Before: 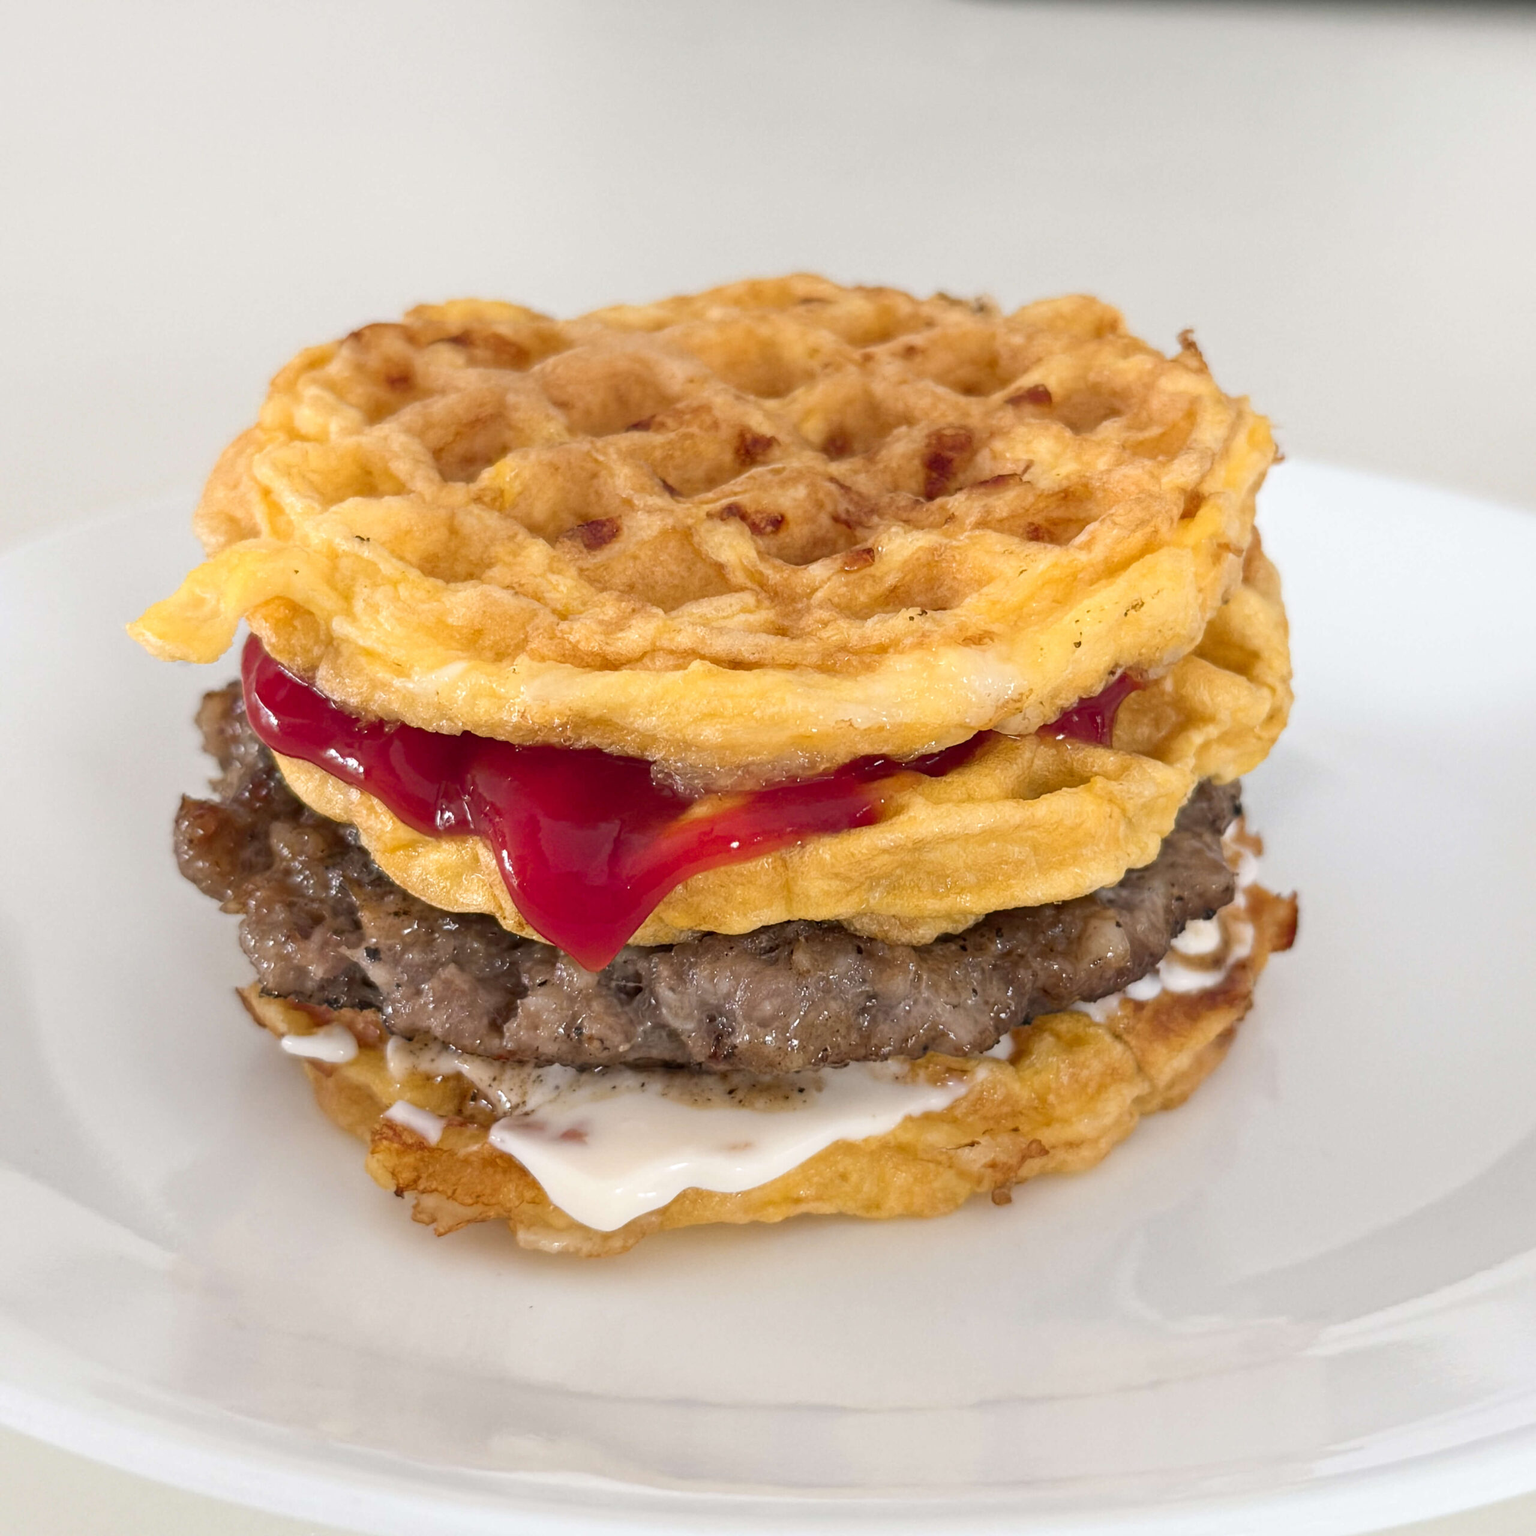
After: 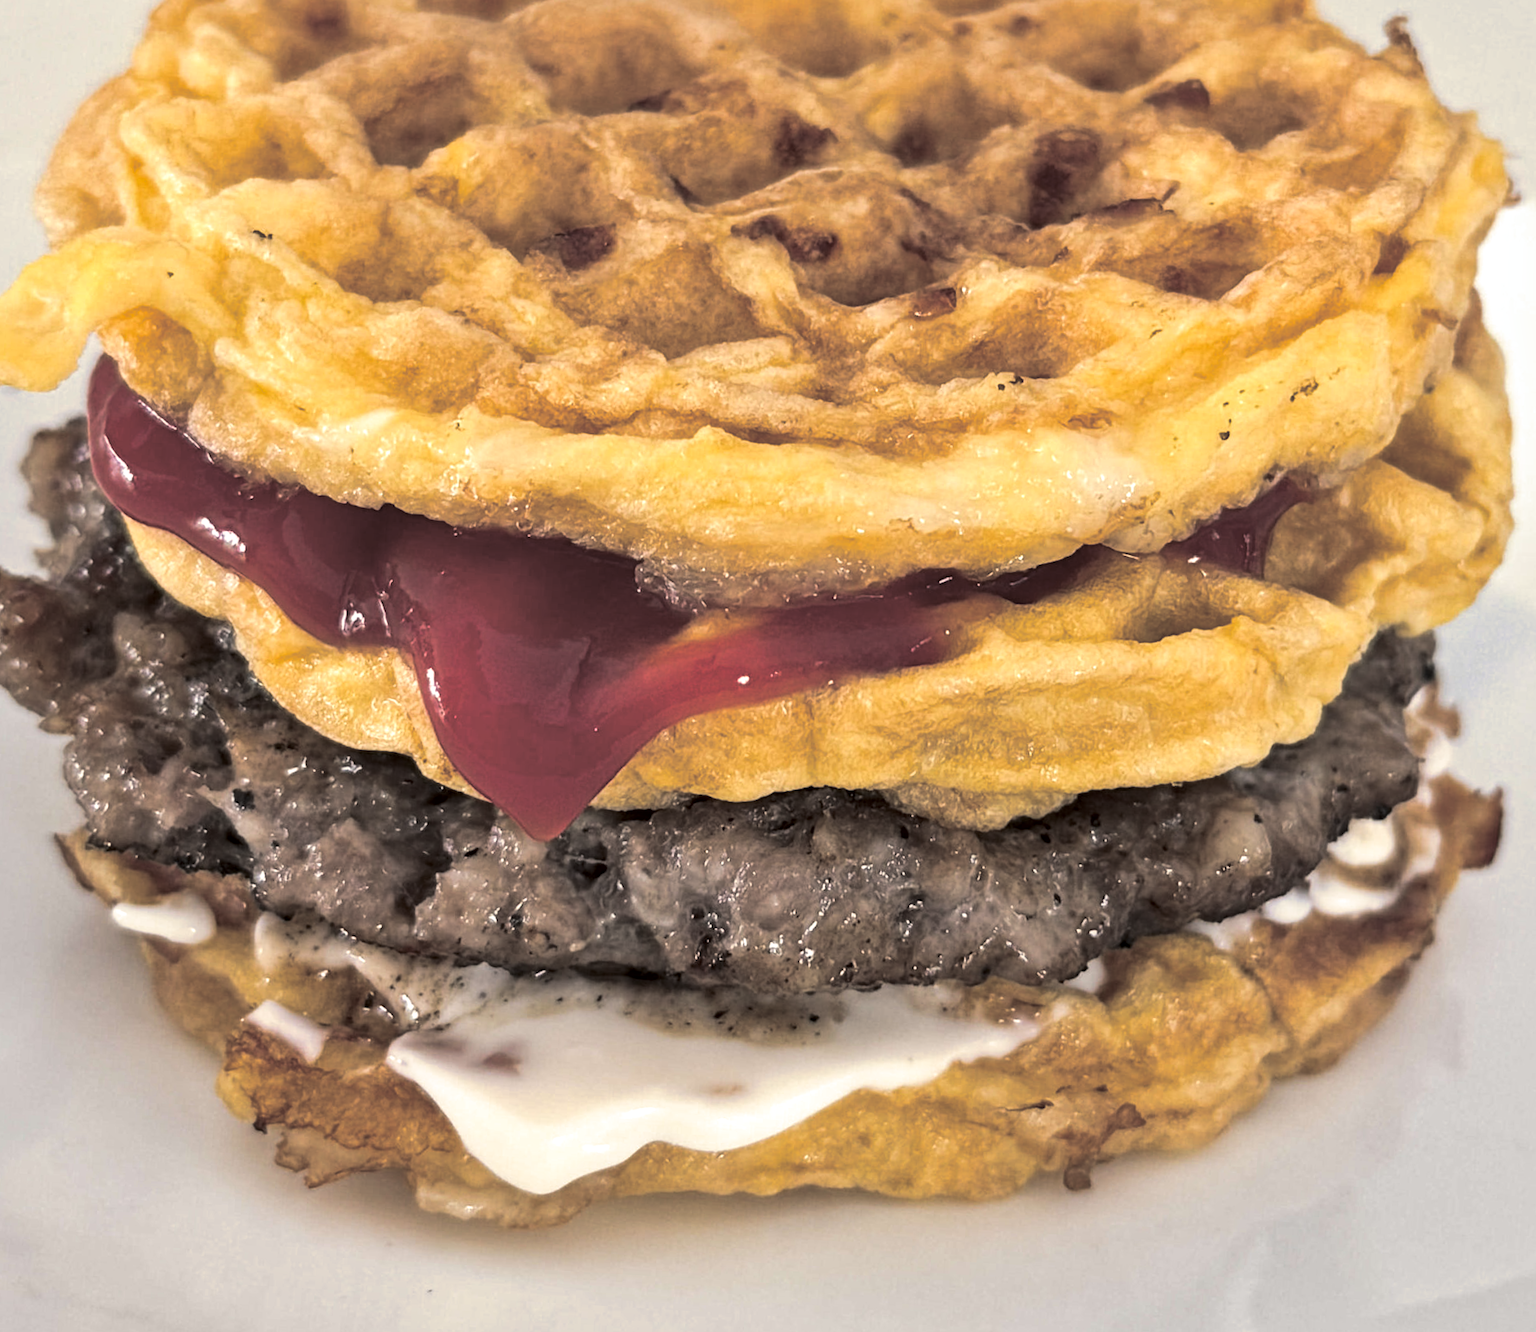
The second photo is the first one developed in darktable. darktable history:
crop and rotate: angle -3.37°, left 9.79%, top 20.73%, right 12.42%, bottom 11.82%
split-toning: shadows › hue 43.2°, shadows › saturation 0, highlights › hue 50.4°, highlights › saturation 1
local contrast: mode bilateral grid, contrast 25, coarseness 60, detail 151%, midtone range 0.2
